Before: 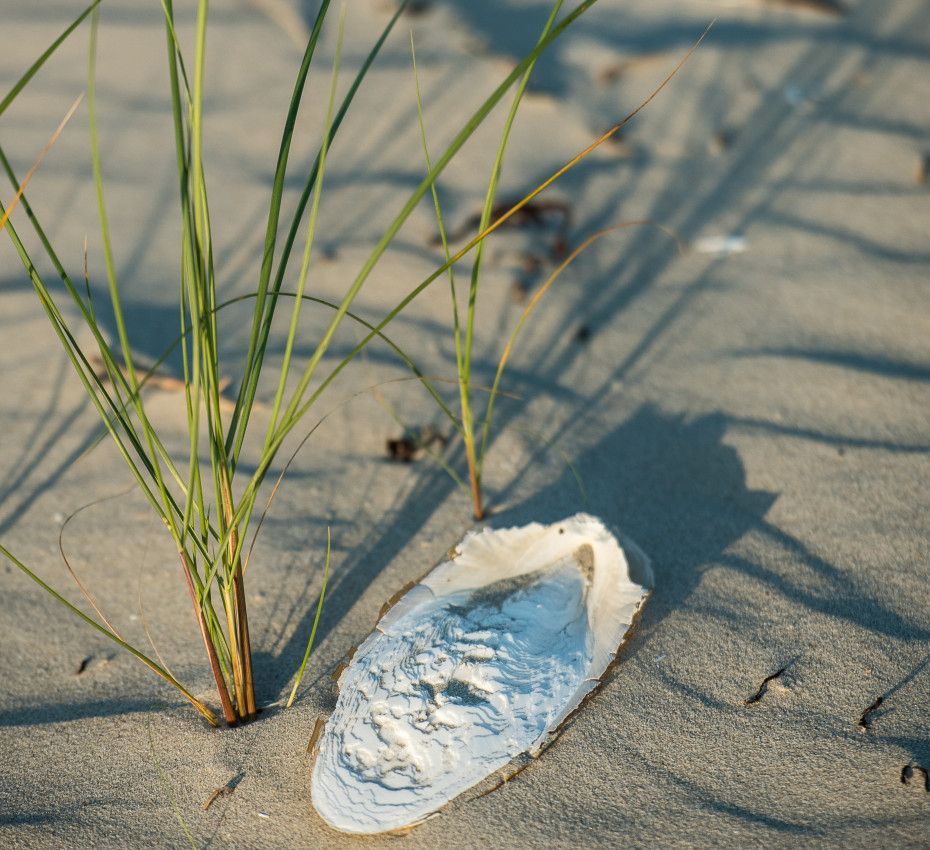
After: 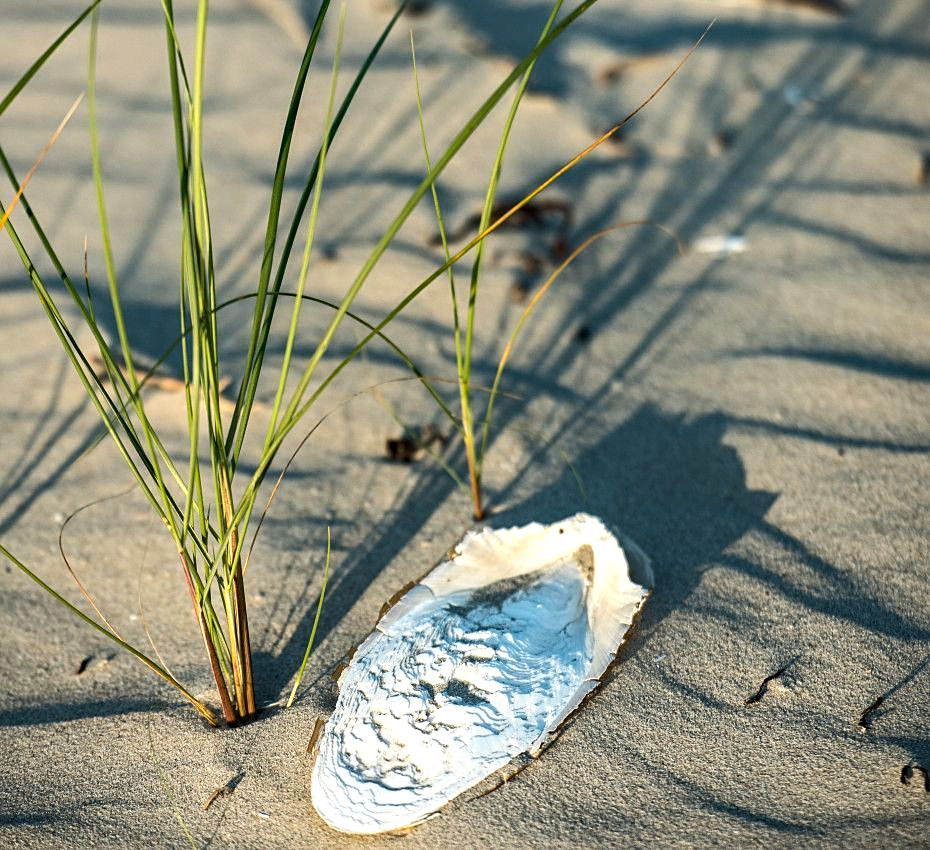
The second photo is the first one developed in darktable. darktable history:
sharpen: amount 0.217
tone equalizer: -8 EV -0.729 EV, -7 EV -0.722 EV, -6 EV -0.581 EV, -5 EV -0.421 EV, -3 EV 0.397 EV, -2 EV 0.6 EV, -1 EV 0.699 EV, +0 EV 0.75 EV, edges refinement/feathering 500, mask exposure compensation -1.57 EV, preserve details no
haze removal: compatibility mode true, adaptive false
